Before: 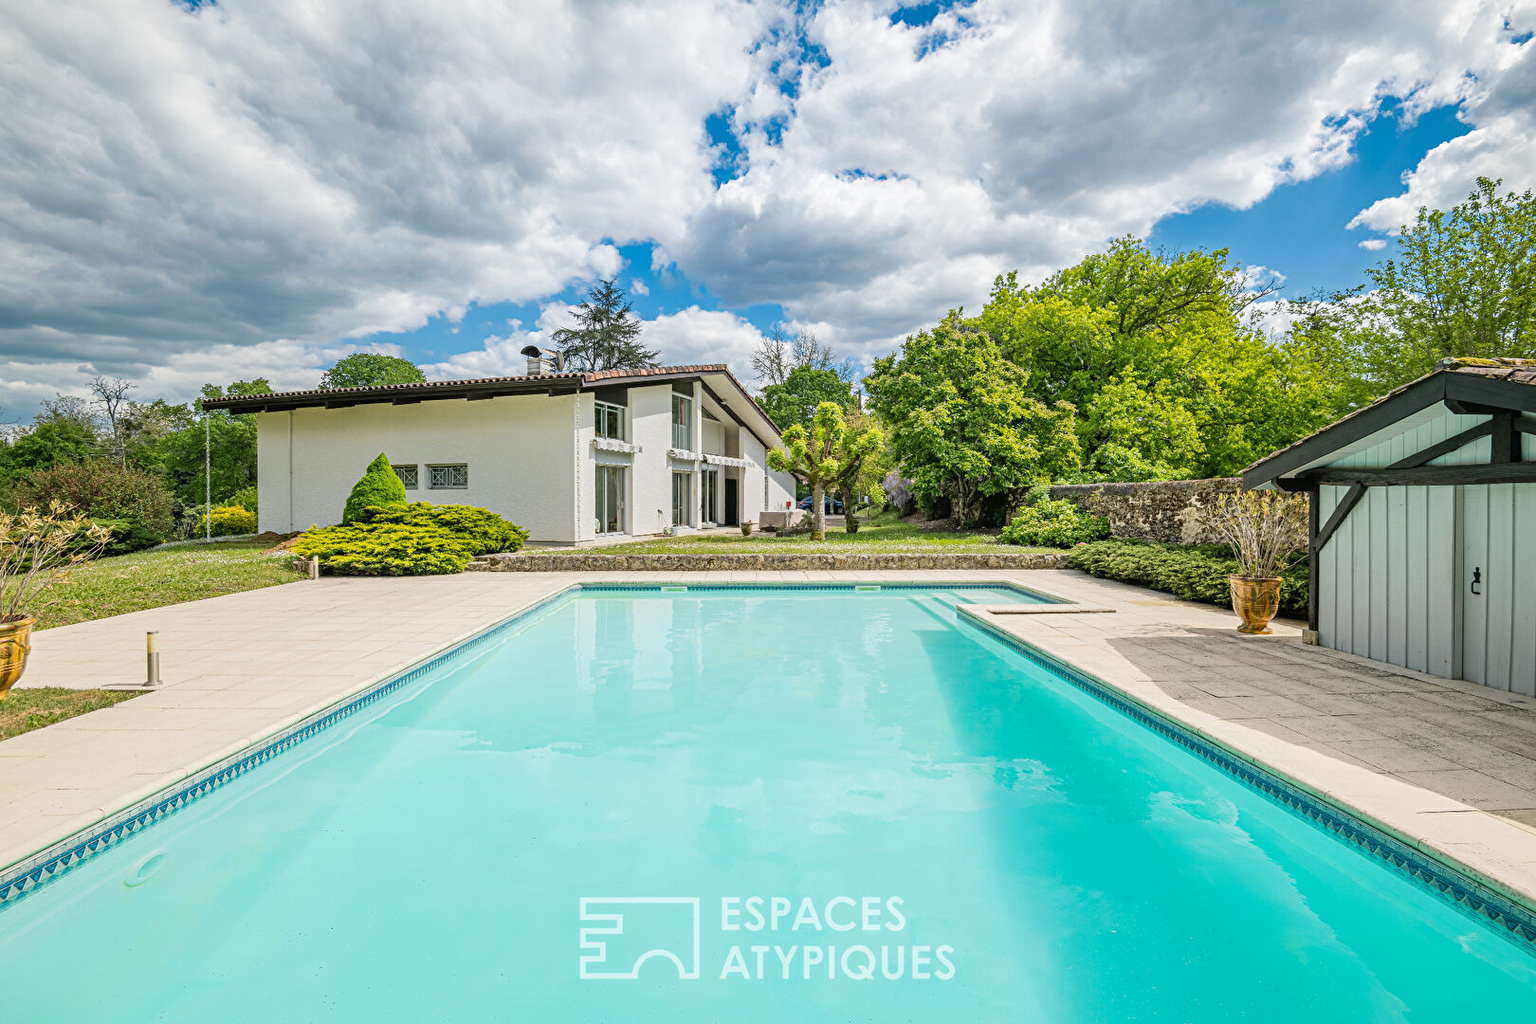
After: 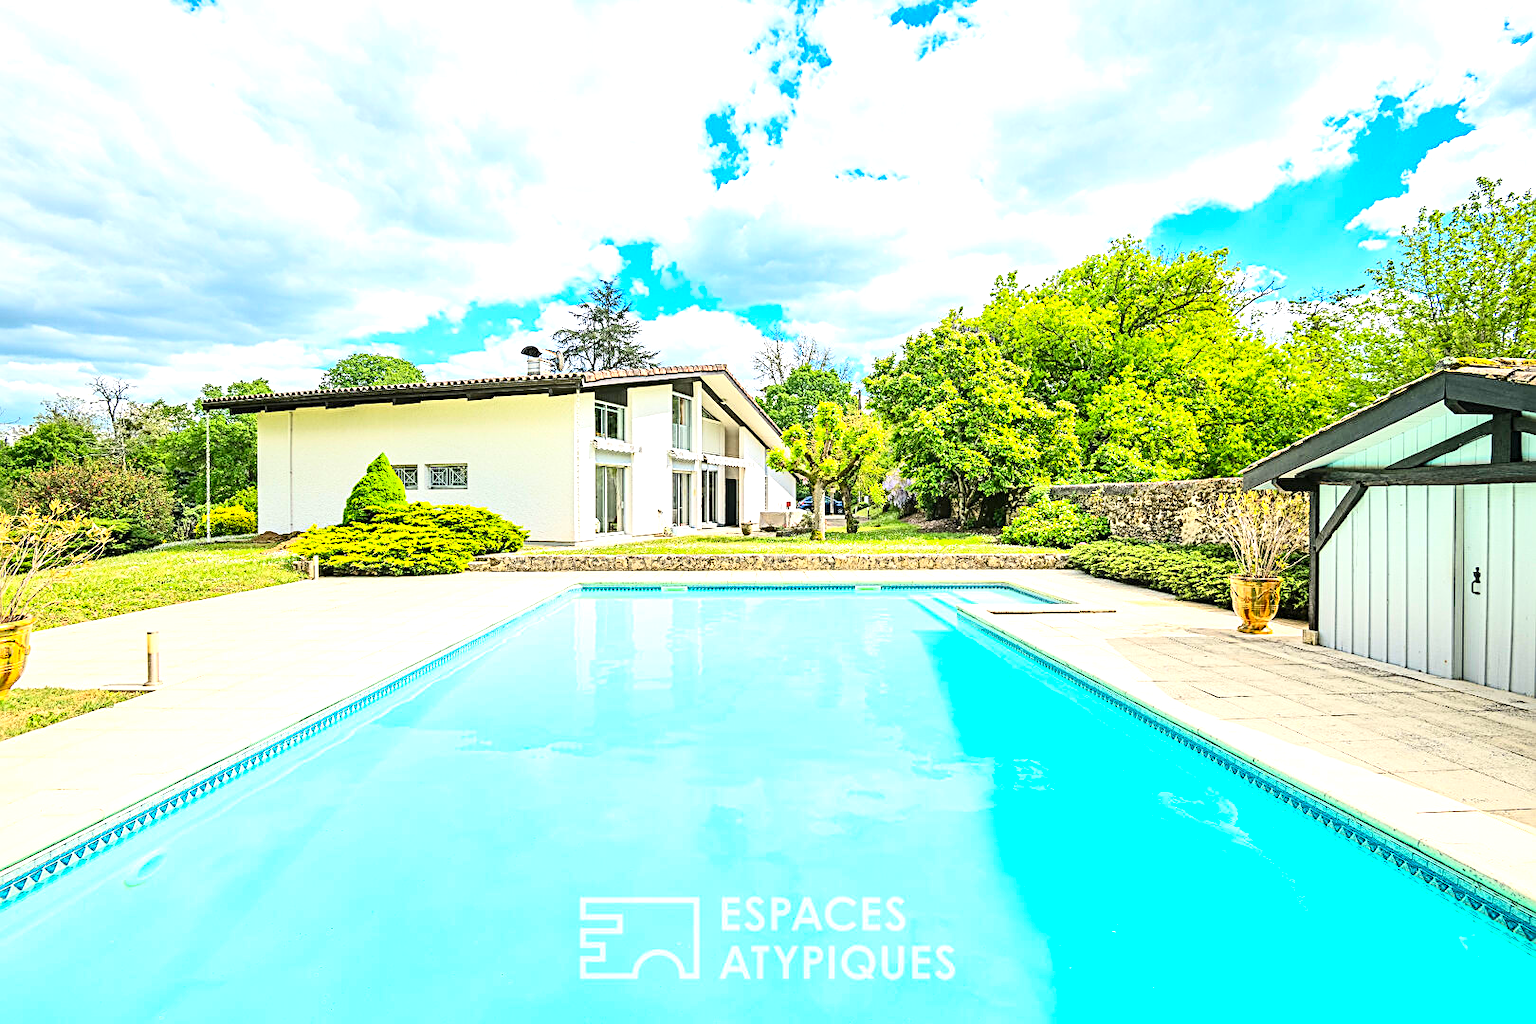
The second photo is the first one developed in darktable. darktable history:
exposure: exposure 1.061 EV, compensate highlight preservation false
sharpen: on, module defaults
base curve: curves: ch0 [(0, 0) (0.472, 0.508) (1, 1)]
contrast brightness saturation: contrast 0.23, brightness 0.1, saturation 0.29
